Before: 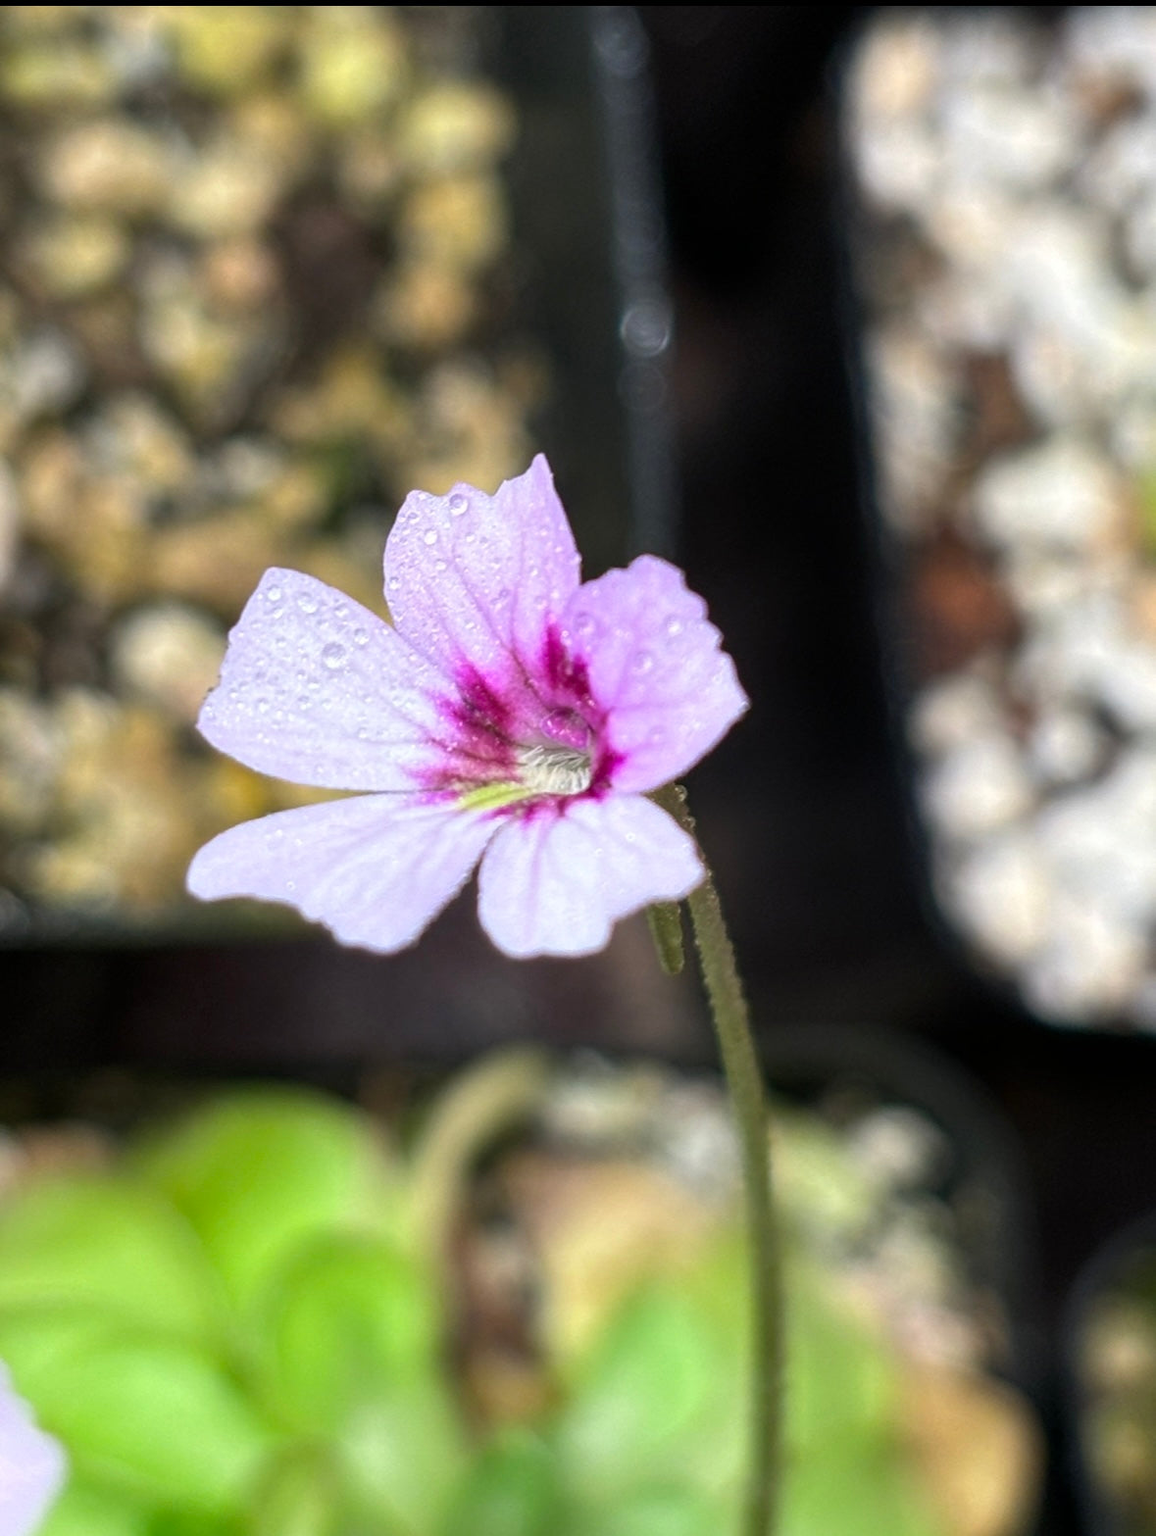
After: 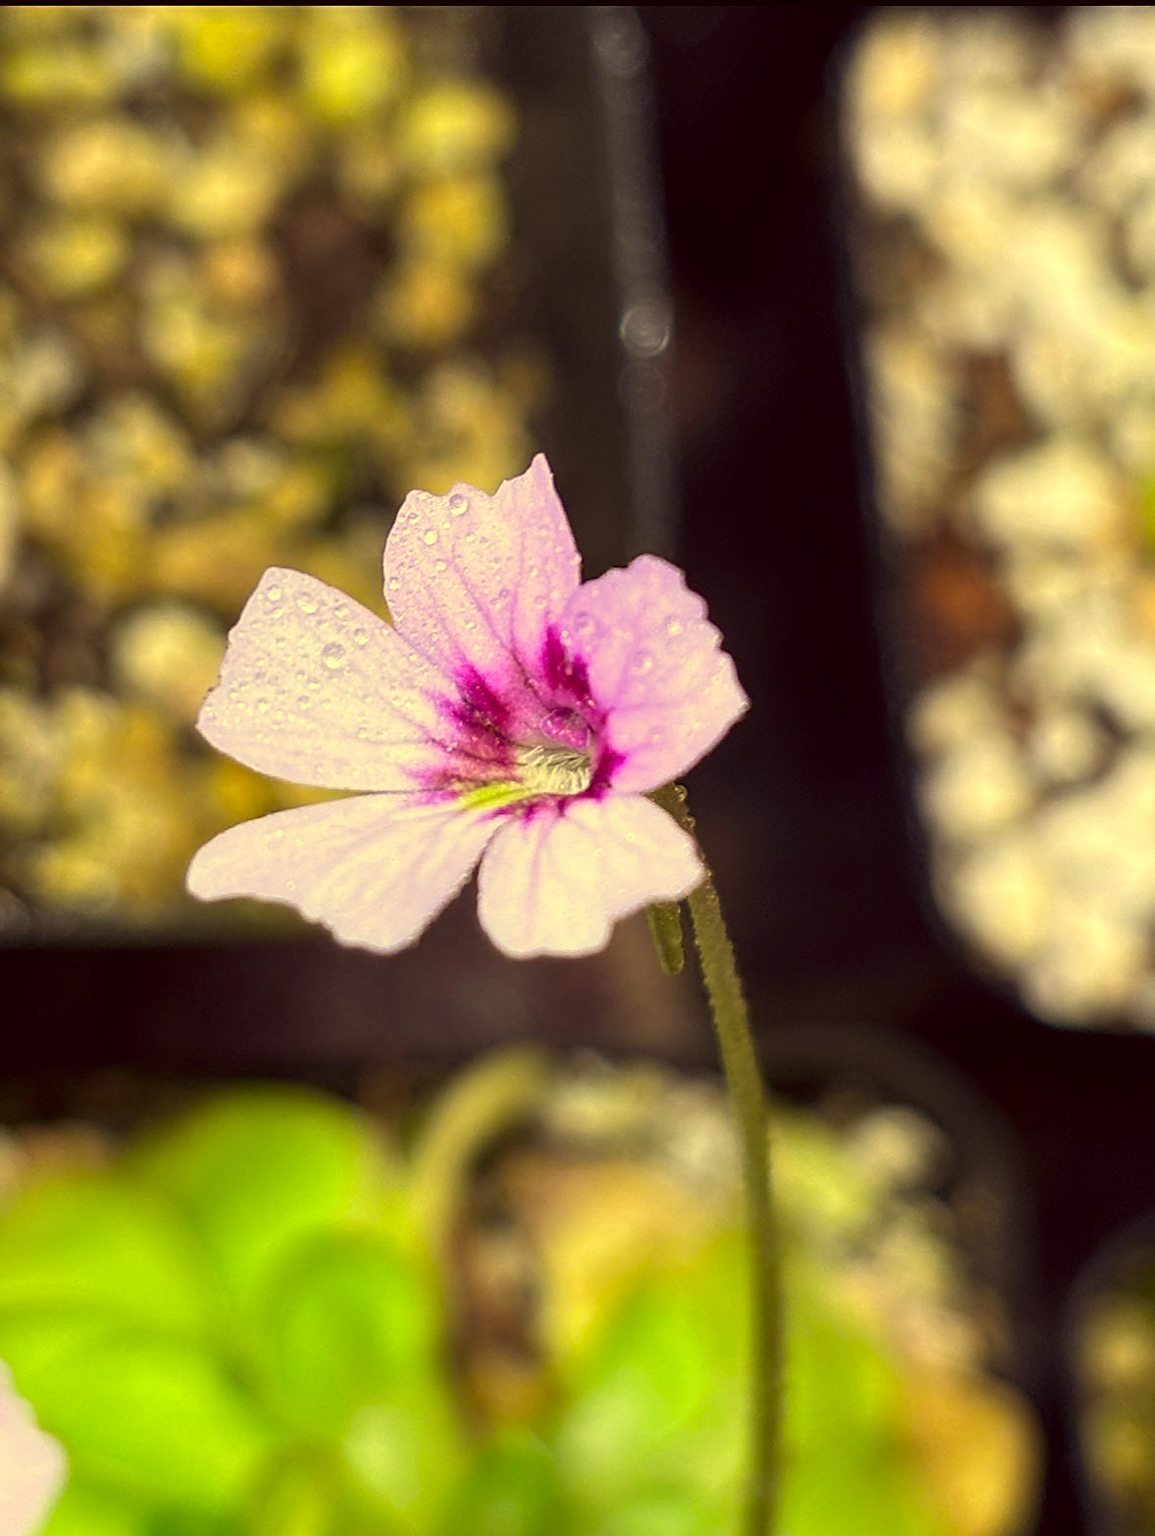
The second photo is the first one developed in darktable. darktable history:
rotate and perspective: automatic cropping off
color correction: highlights a* -0.482, highlights b* 40, shadows a* 9.8, shadows b* -0.161
sharpen: on, module defaults
